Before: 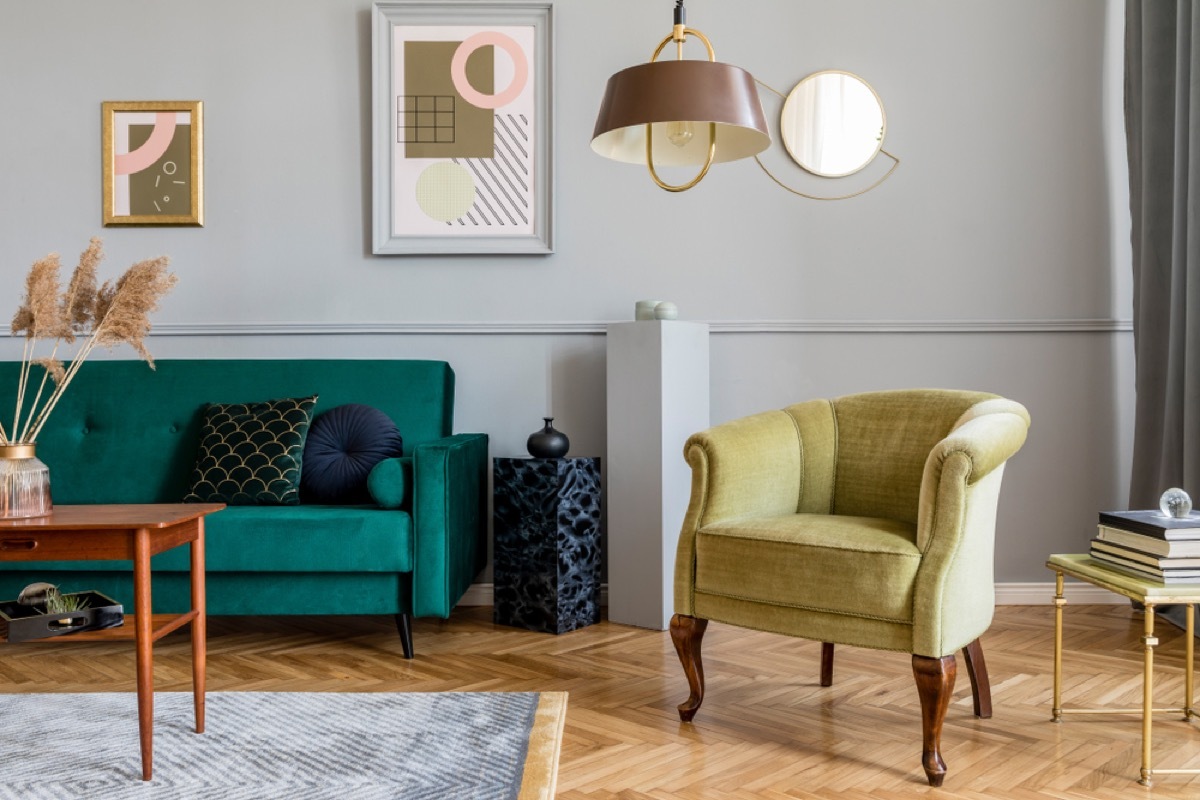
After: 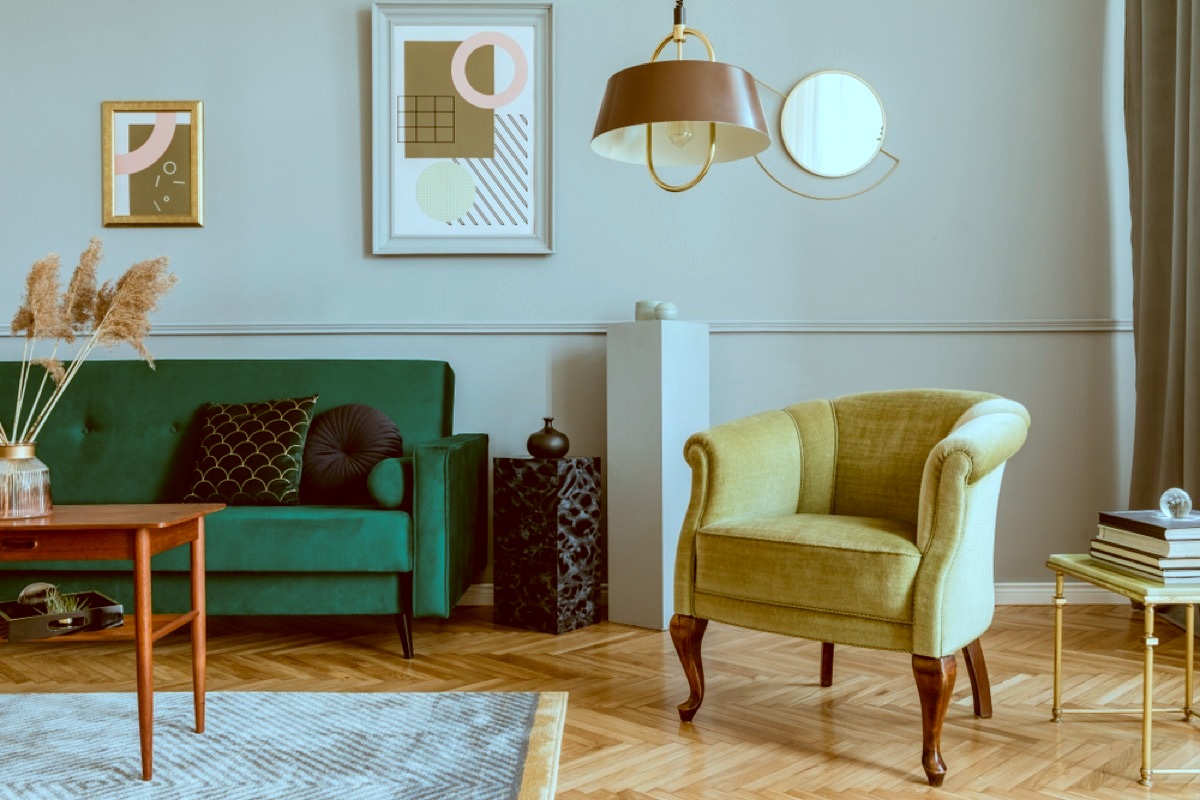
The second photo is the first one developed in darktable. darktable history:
color correction: highlights a* -13.97, highlights b* -16.76, shadows a* 10.02, shadows b* 29.91
